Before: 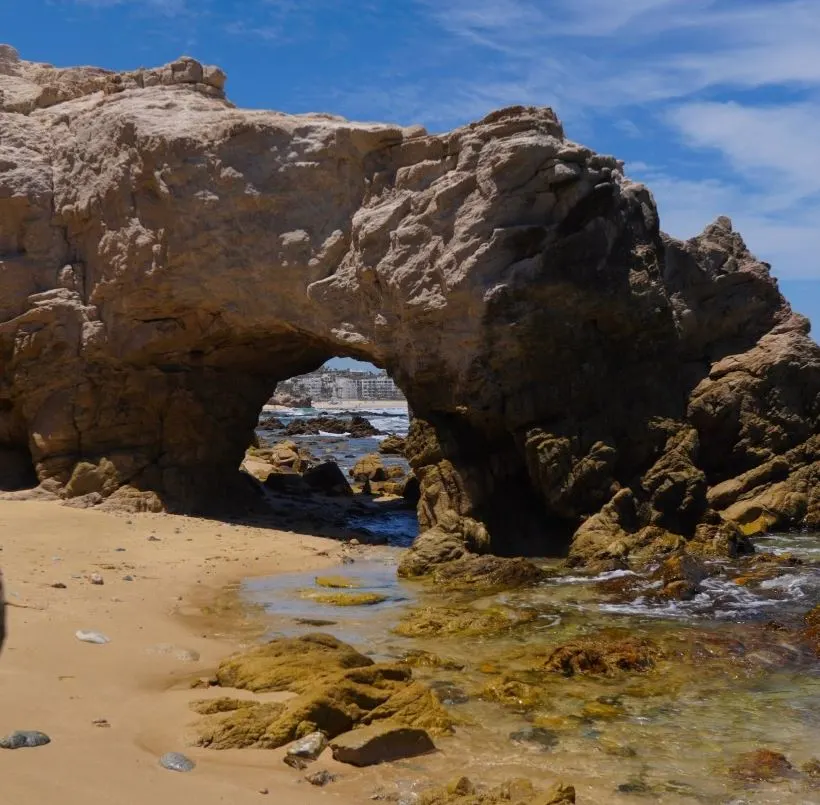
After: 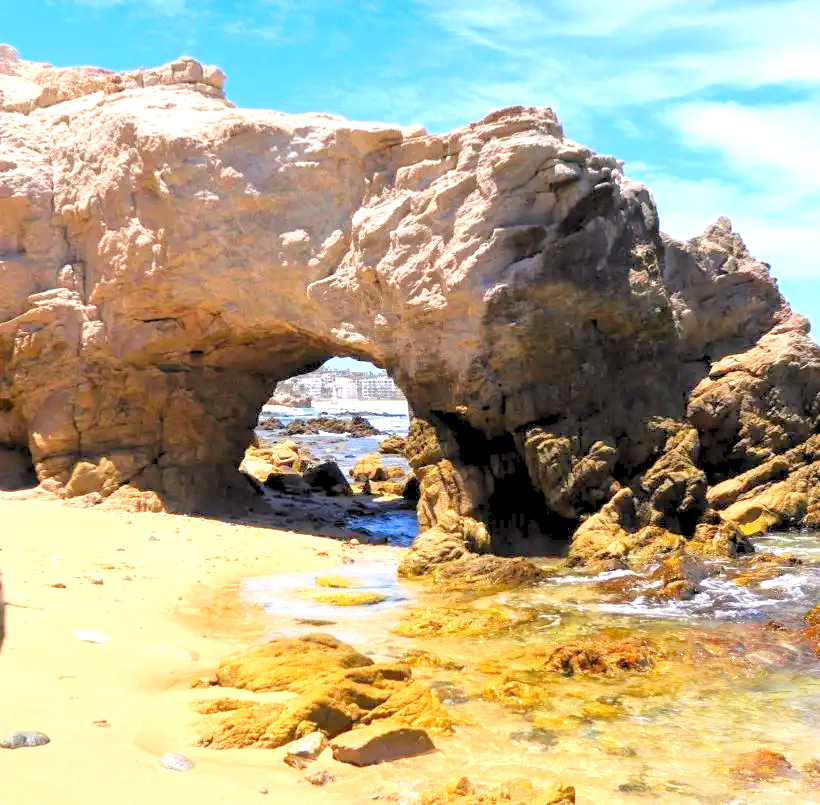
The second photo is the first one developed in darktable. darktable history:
exposure: black level correction 0, exposure 1.761 EV, compensate highlight preservation false
levels: levels [0.093, 0.434, 0.988]
